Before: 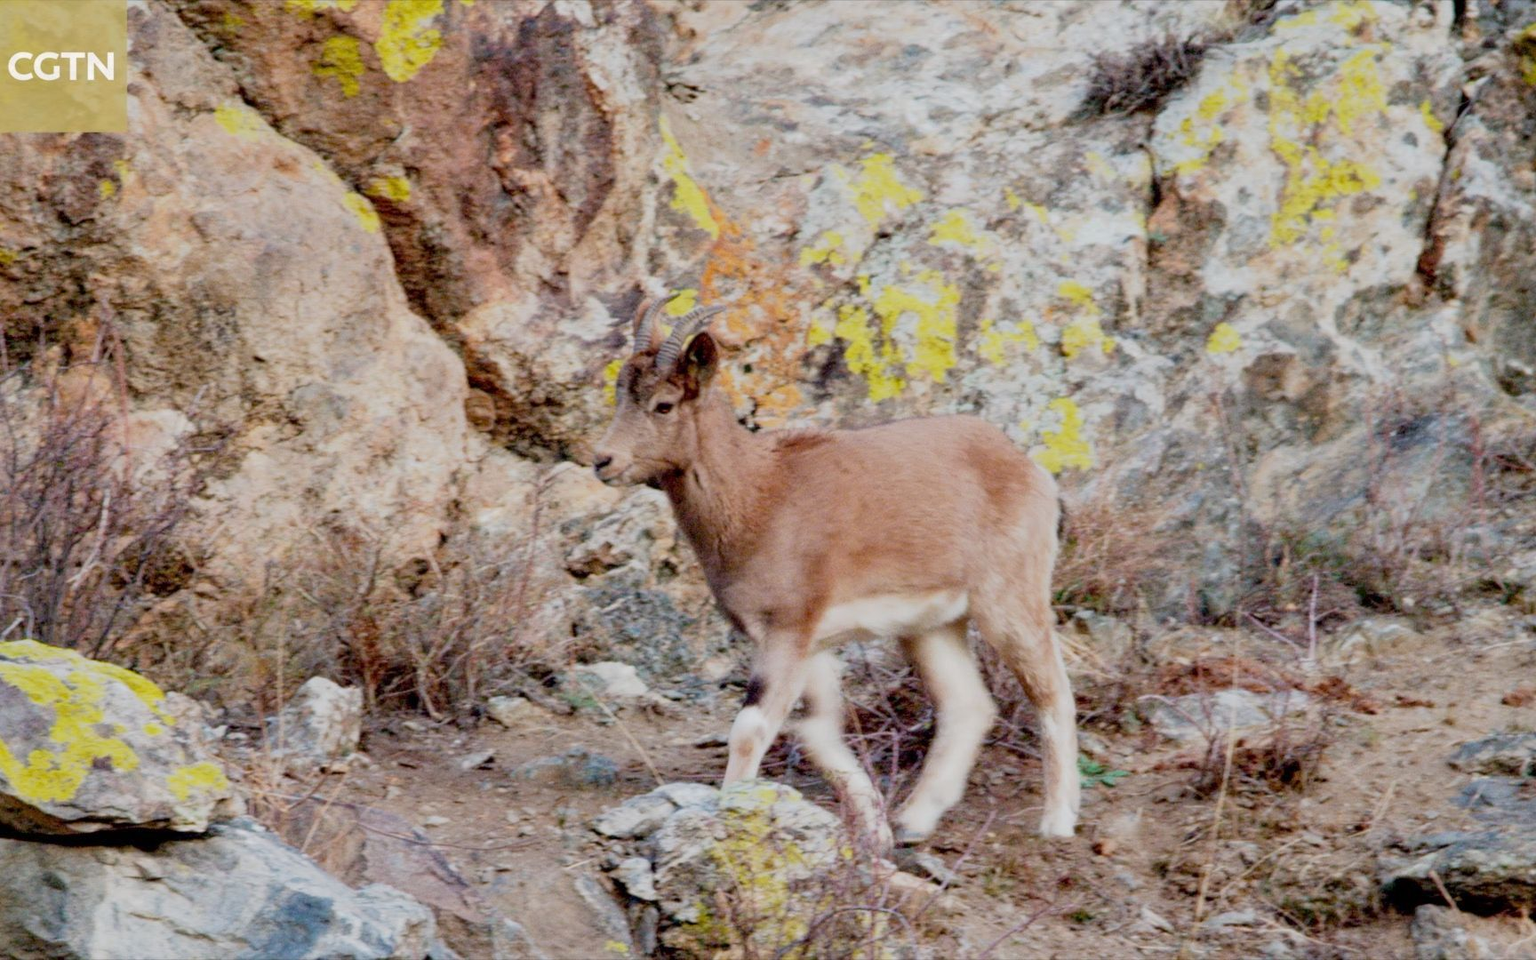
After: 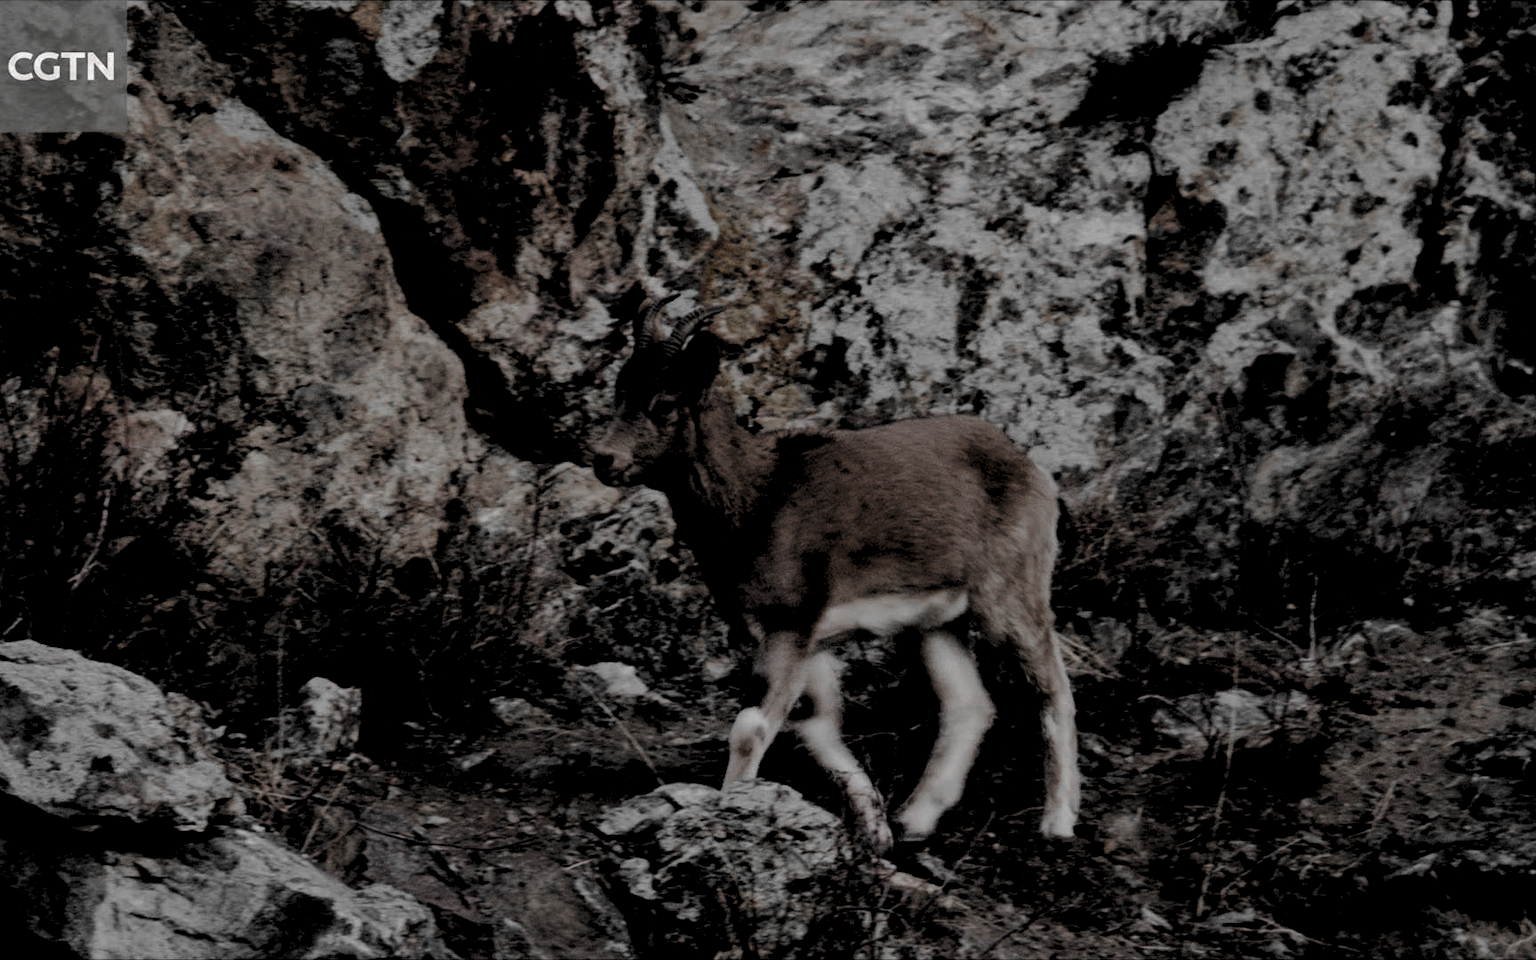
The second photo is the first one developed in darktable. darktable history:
levels: levels [0.514, 0.759, 1]
color zones: curves: ch0 [(0, 0.497) (0.096, 0.361) (0.221, 0.538) (0.429, 0.5) (0.571, 0.5) (0.714, 0.5) (0.857, 0.5) (1, 0.497)]; ch1 [(0, 0.5) (0.143, 0.5) (0.257, -0.002) (0.429, 0.04) (0.571, -0.001) (0.714, -0.015) (0.857, 0.024) (1, 0.5)]
local contrast: highlights 102%, shadows 102%, detail 119%, midtone range 0.2
